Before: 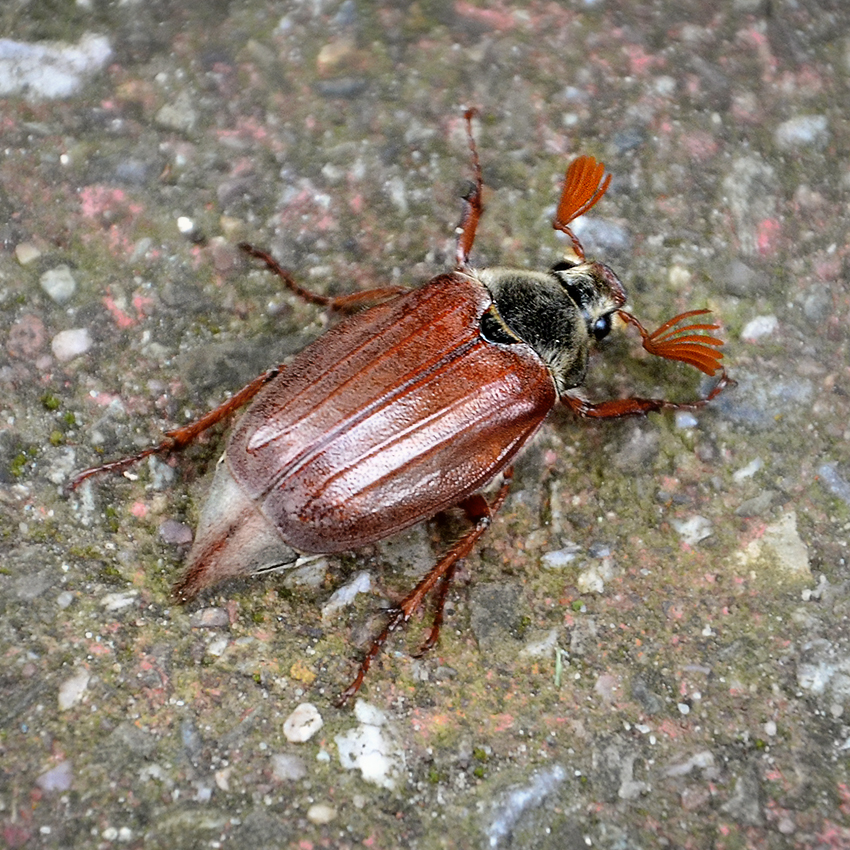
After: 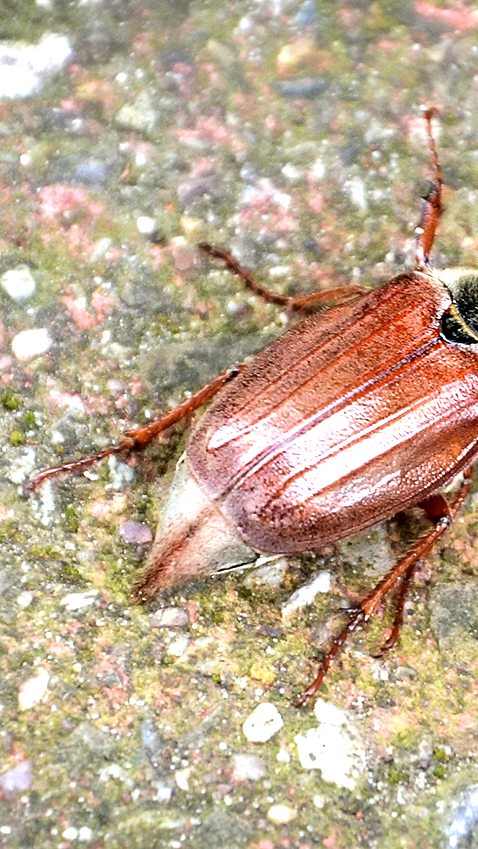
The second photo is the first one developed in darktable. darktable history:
velvia: strength 44.67%
exposure: black level correction 0.001, exposure 0.959 EV, compensate highlight preservation false
crop: left 4.749%, right 38.954%
